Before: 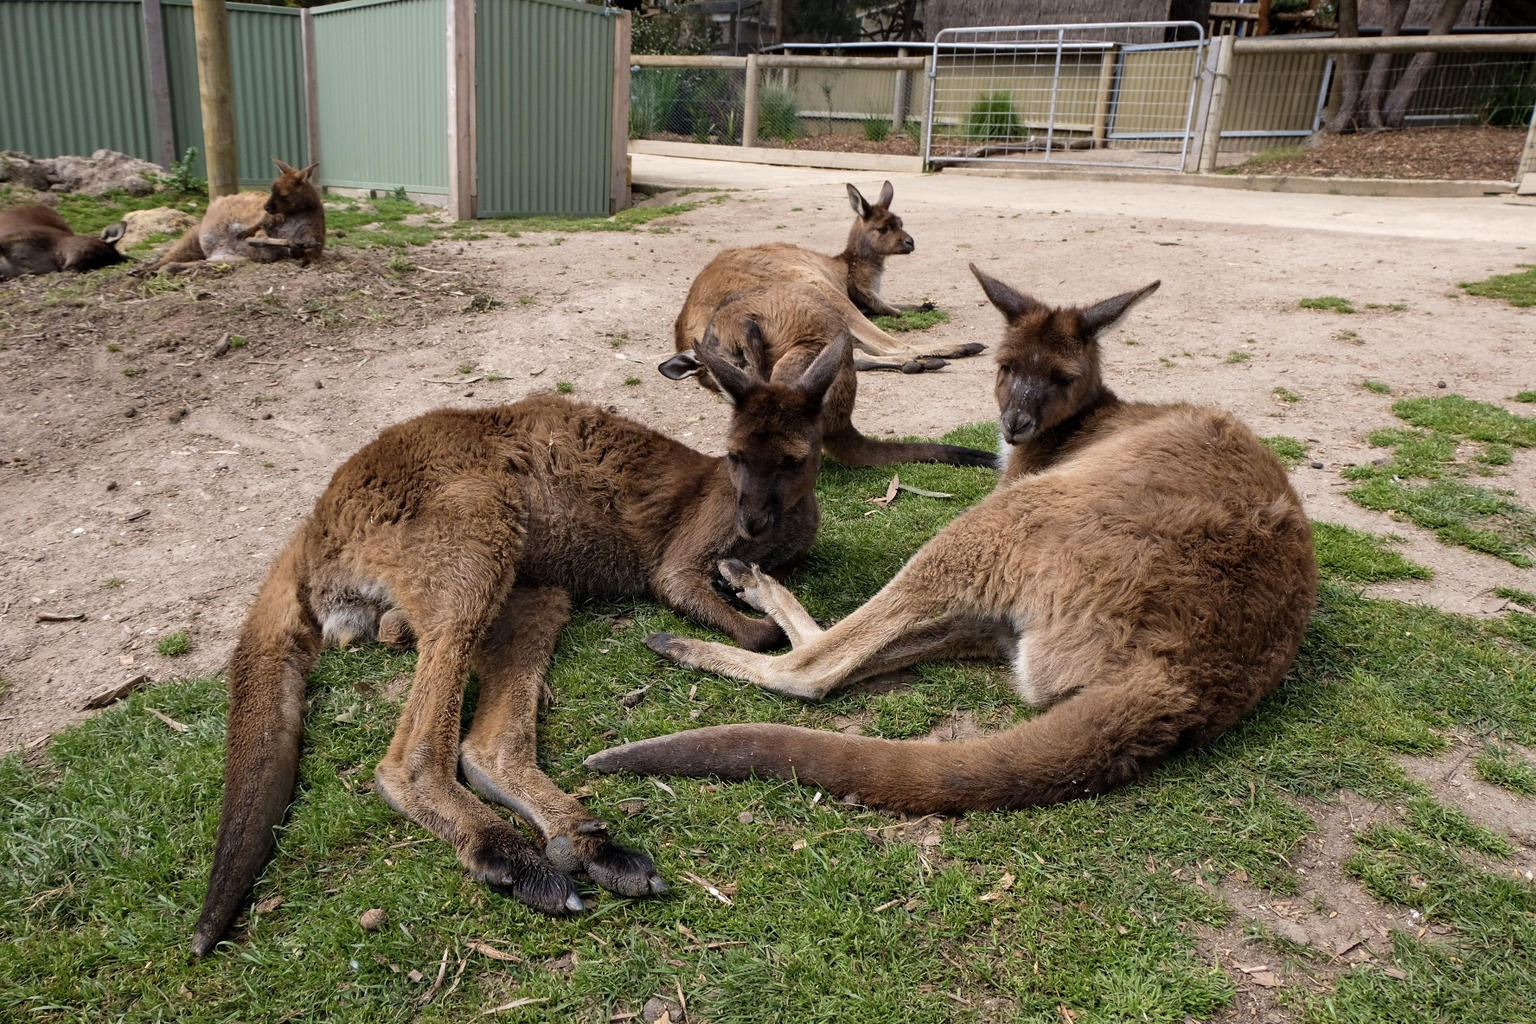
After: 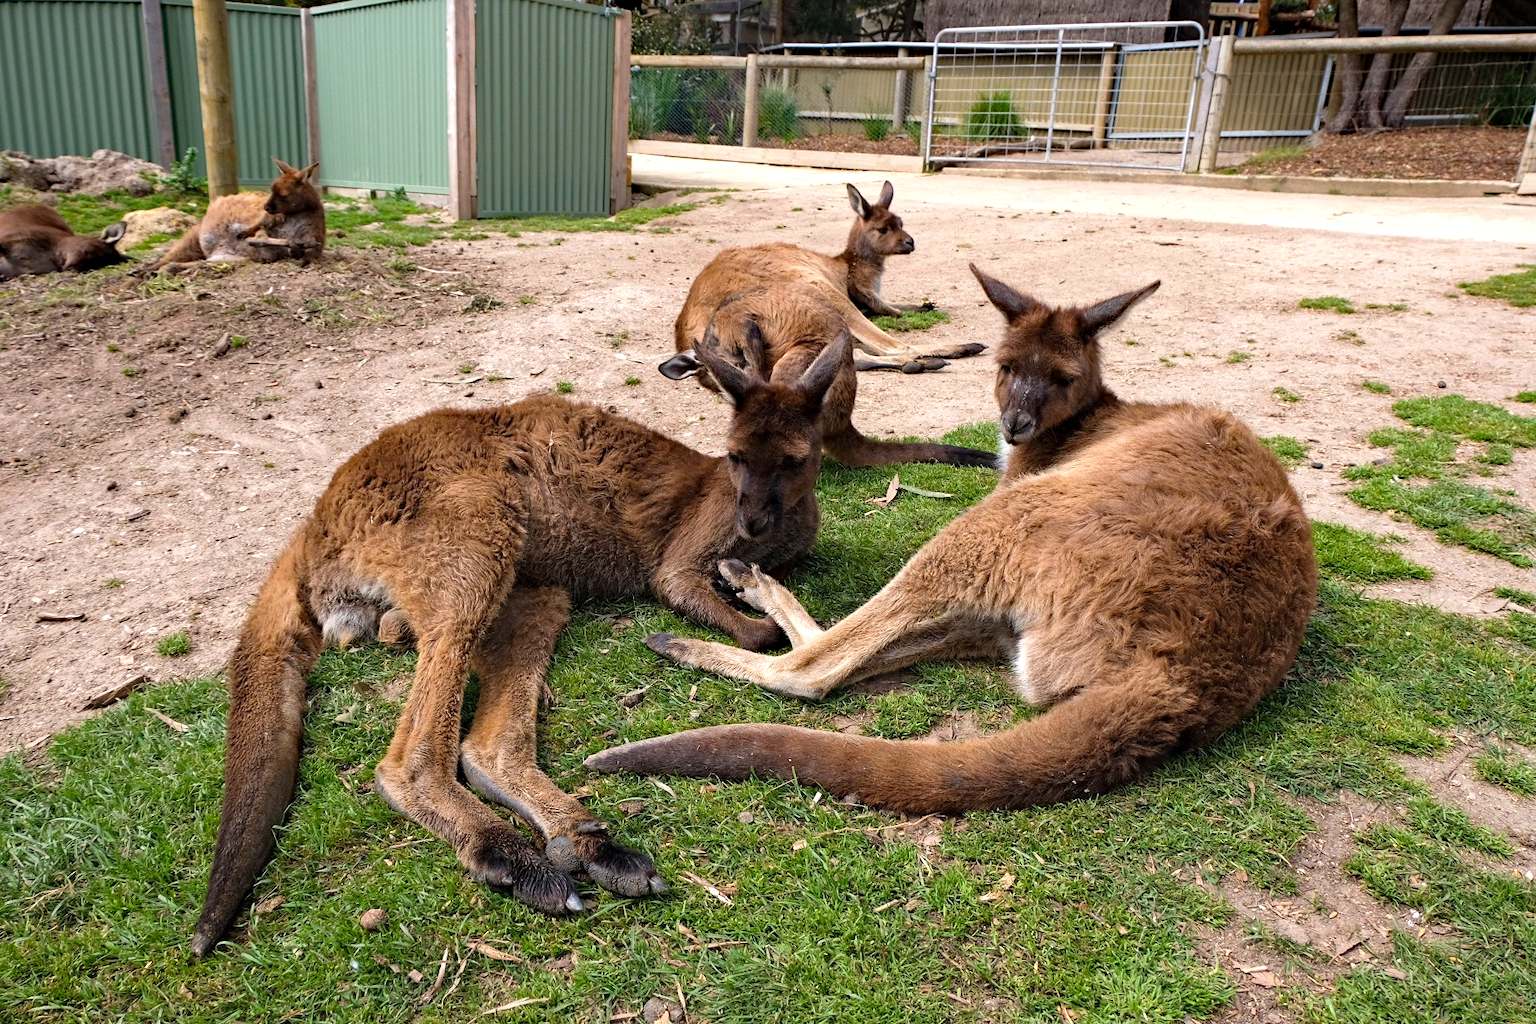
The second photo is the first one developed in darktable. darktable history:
vibrance: on, module defaults
haze removal: strength 0.29, distance 0.25, compatibility mode true, adaptive false
exposure: exposure 0.485 EV, compensate highlight preservation false
